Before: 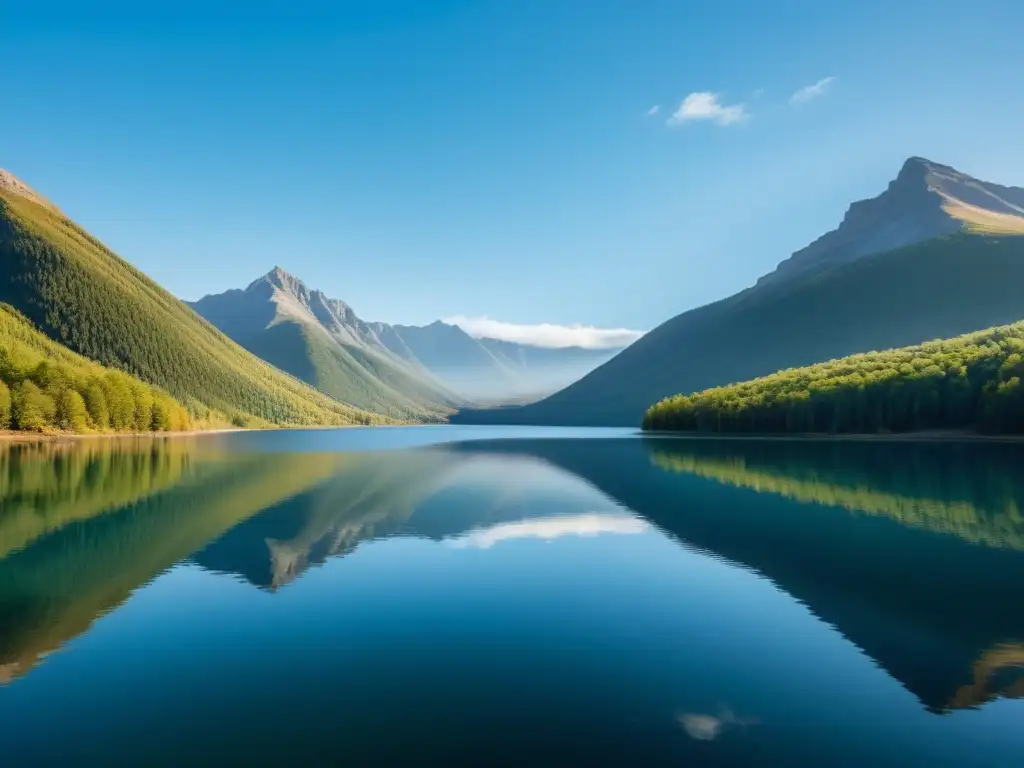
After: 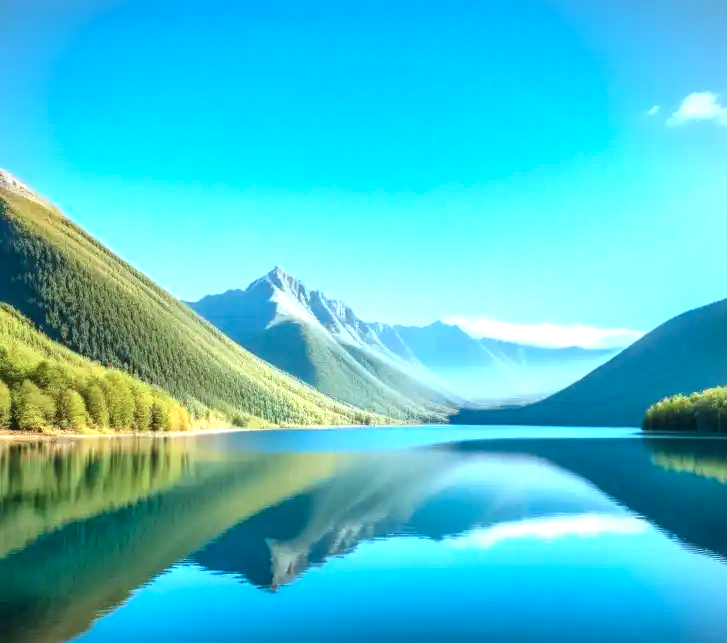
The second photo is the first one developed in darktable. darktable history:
vignetting: fall-off start 97.32%, fall-off radius 79.46%, center (-0.035, 0.142), width/height ratio 1.111
exposure: black level correction 0, exposure 0.899 EV, compensate exposure bias true, compensate highlight preservation false
color correction: highlights a* -12.04, highlights b* -14.79
crop: right 28.926%, bottom 16.257%
local contrast: on, module defaults
